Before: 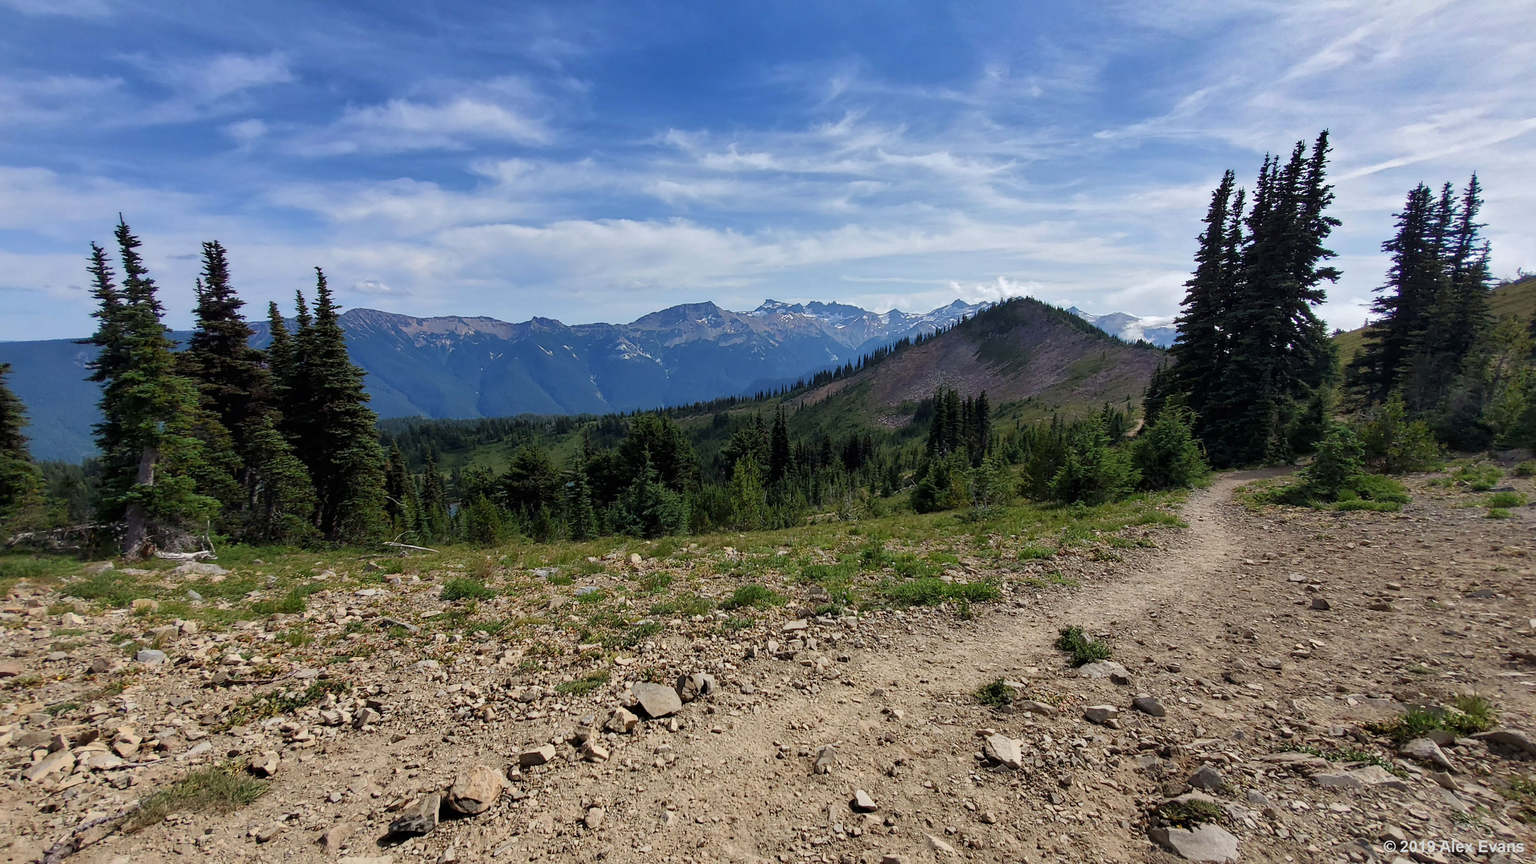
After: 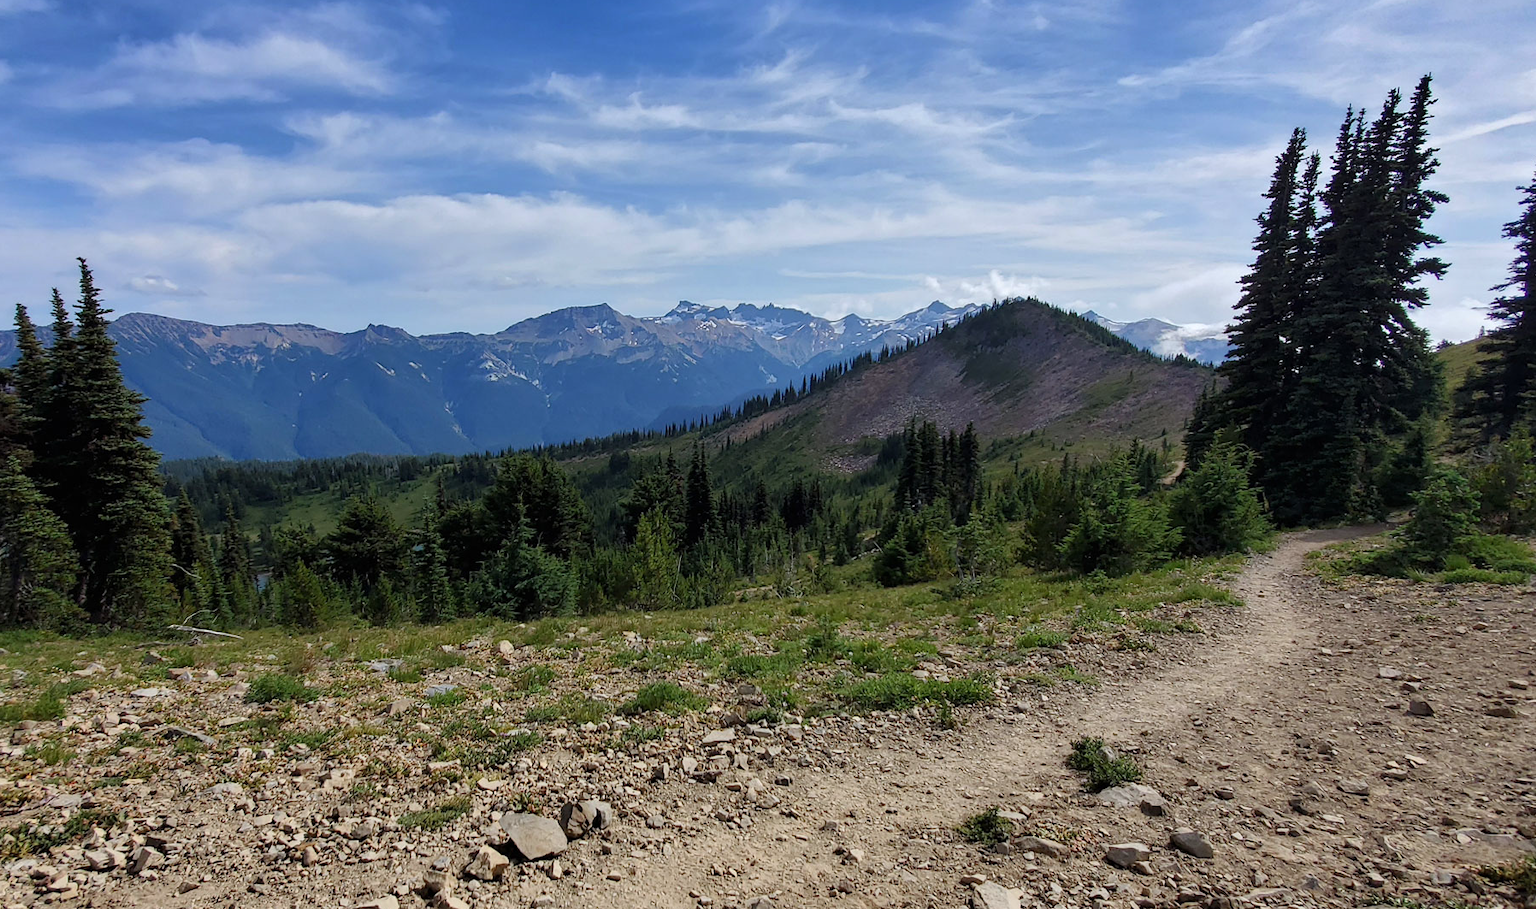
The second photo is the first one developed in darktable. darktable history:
exposure: compensate highlight preservation false
crop: left 16.768%, top 8.653%, right 8.362%, bottom 12.485%
white balance: red 0.988, blue 1.017
